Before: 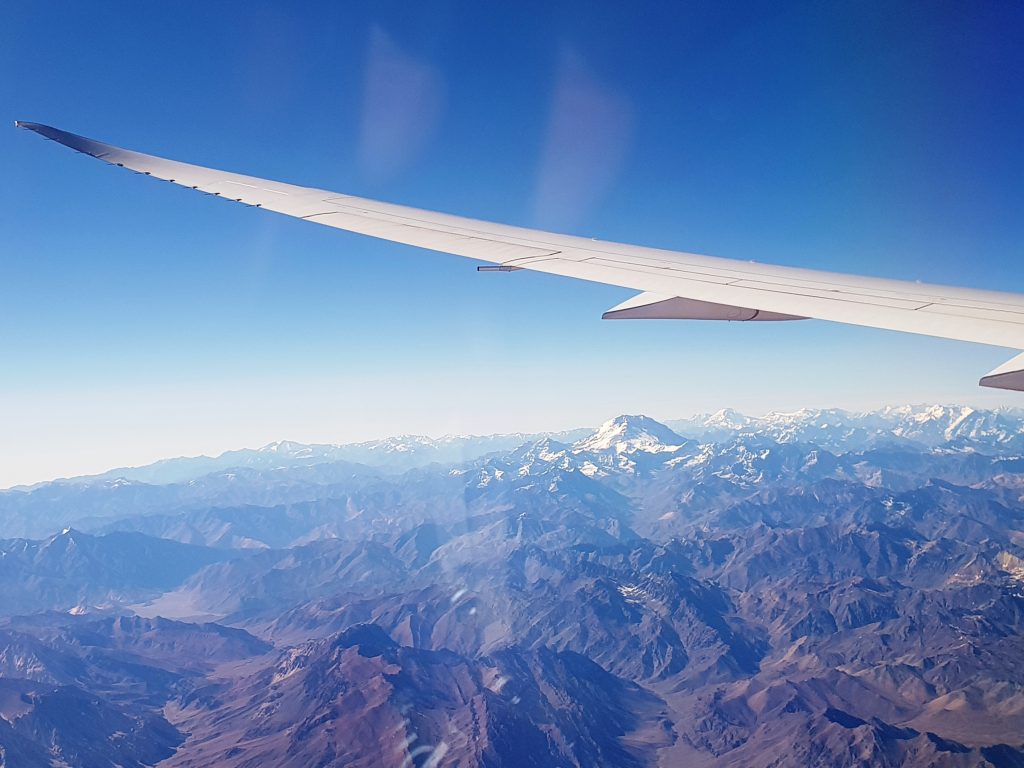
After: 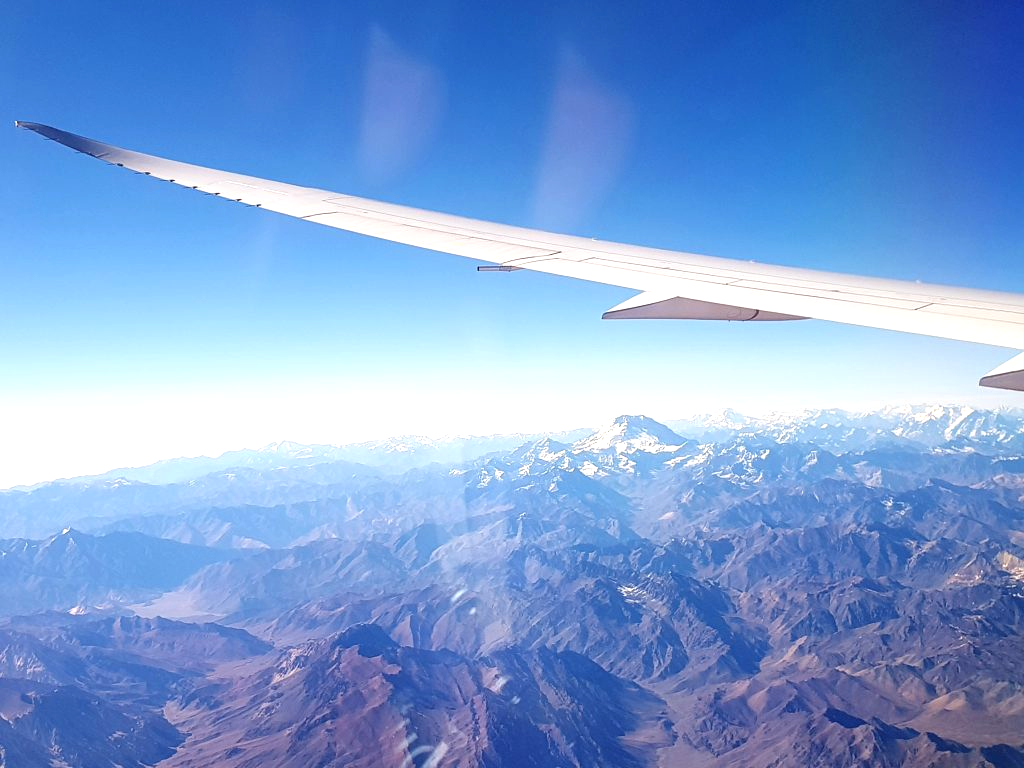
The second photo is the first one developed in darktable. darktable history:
exposure: exposure 0.515 EV, compensate highlight preservation false
